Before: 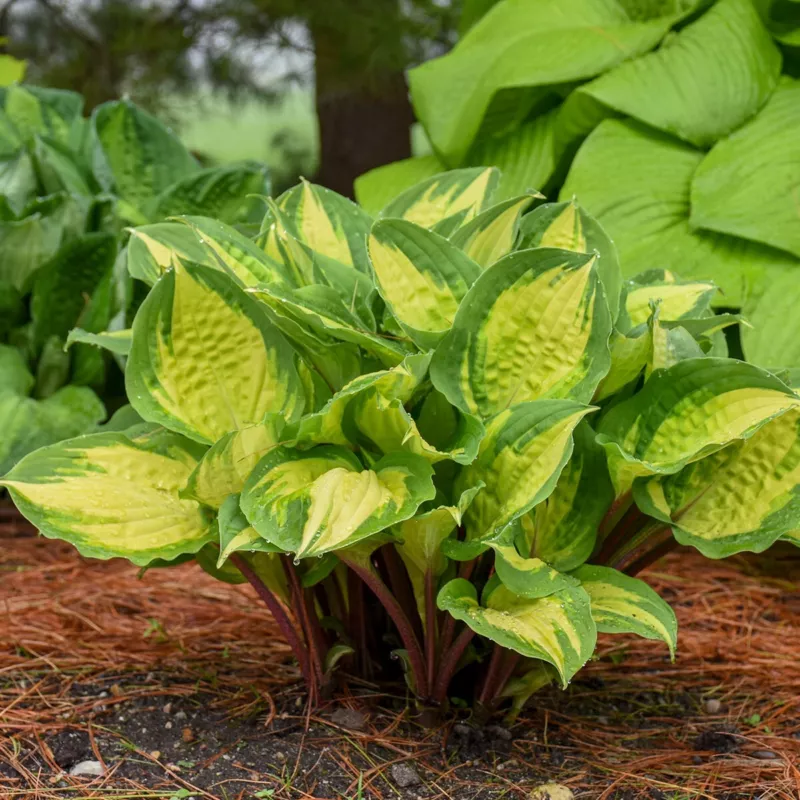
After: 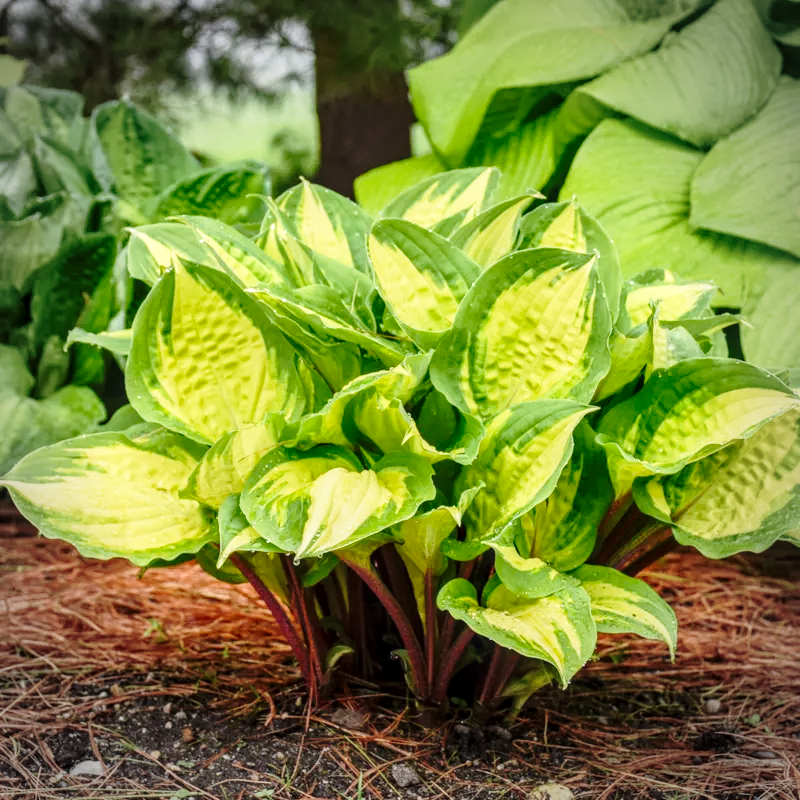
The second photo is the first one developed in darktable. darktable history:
vignetting: fall-off start 73.75%
local contrast: on, module defaults
base curve: curves: ch0 [(0, 0) (0.028, 0.03) (0.121, 0.232) (0.46, 0.748) (0.859, 0.968) (1, 1)], preserve colors none
